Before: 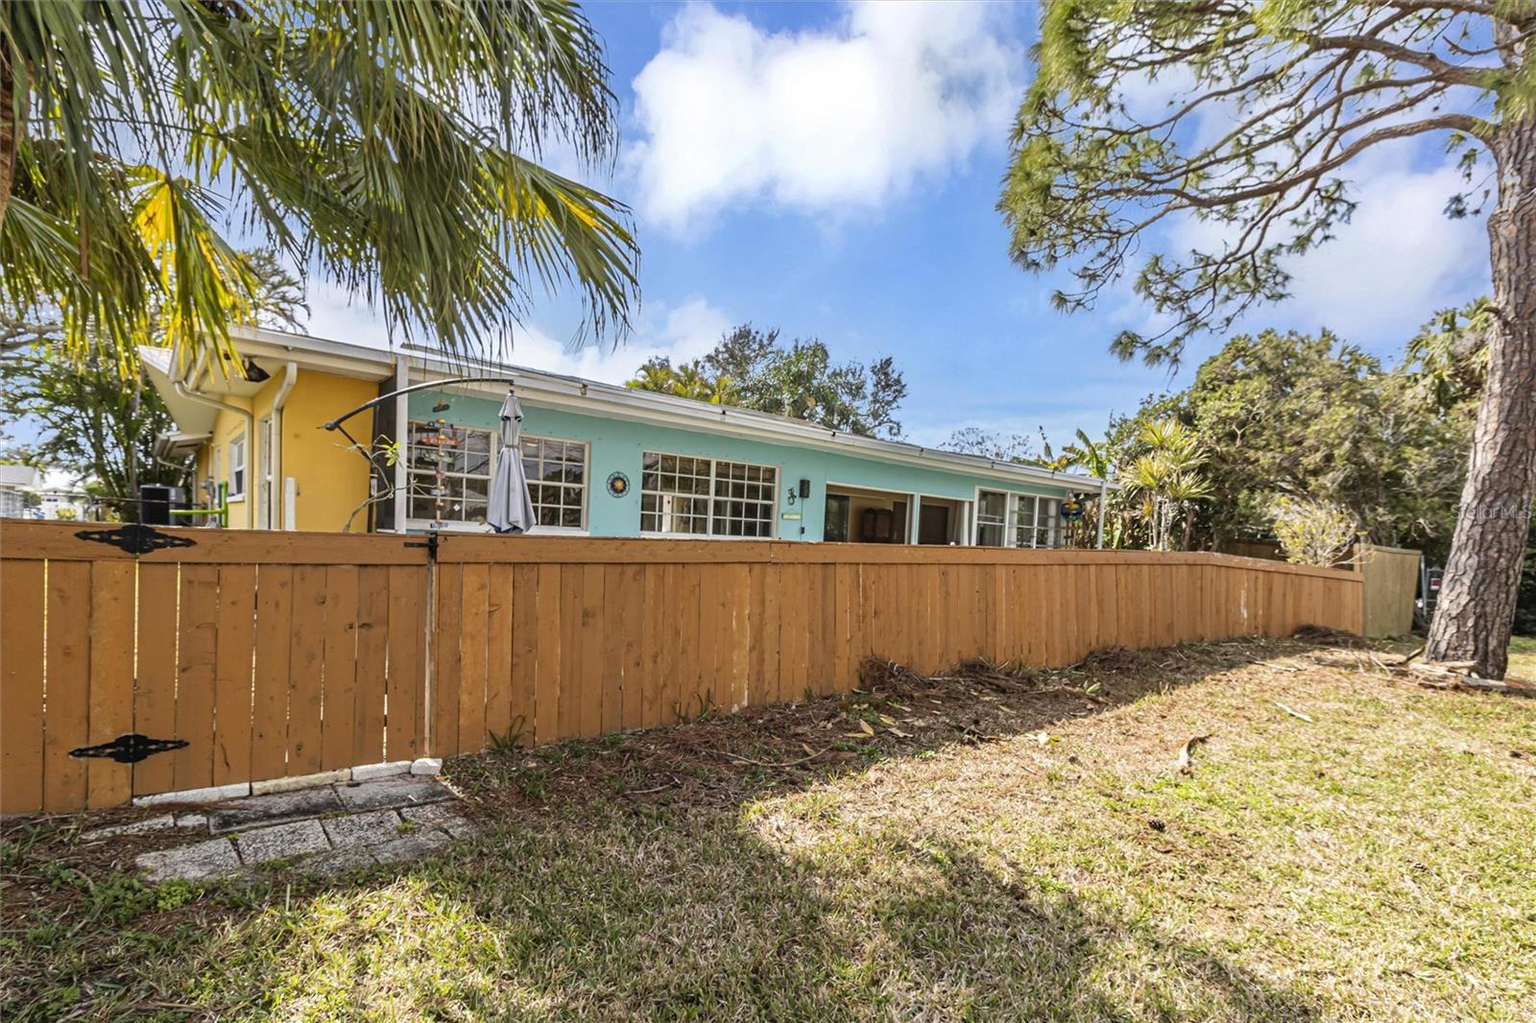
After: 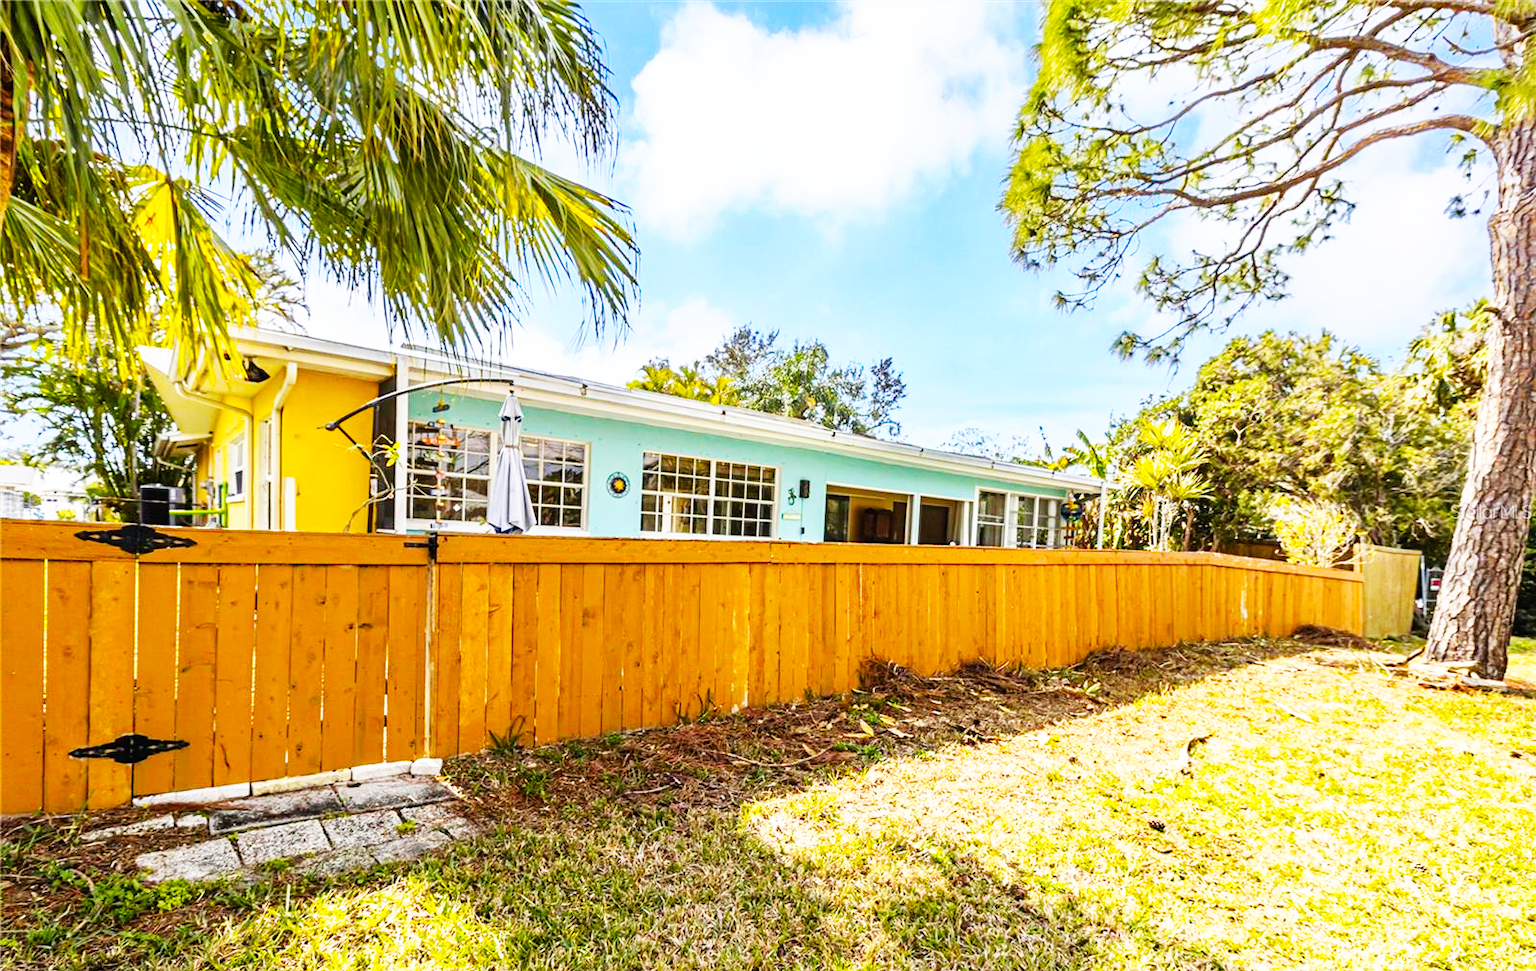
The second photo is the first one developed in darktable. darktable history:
crop and rotate: top 0.007%, bottom 5.024%
base curve: curves: ch0 [(0, 0) (0.007, 0.004) (0.027, 0.03) (0.046, 0.07) (0.207, 0.54) (0.442, 0.872) (0.673, 0.972) (1, 1)], exposure shift 0.01, preserve colors none
color balance rgb: linear chroma grading › global chroma 15.043%, perceptual saturation grading › global saturation 31.091%, perceptual brilliance grading › global brilliance 1.585%, perceptual brilliance grading › highlights -3.536%
tone equalizer: on, module defaults
